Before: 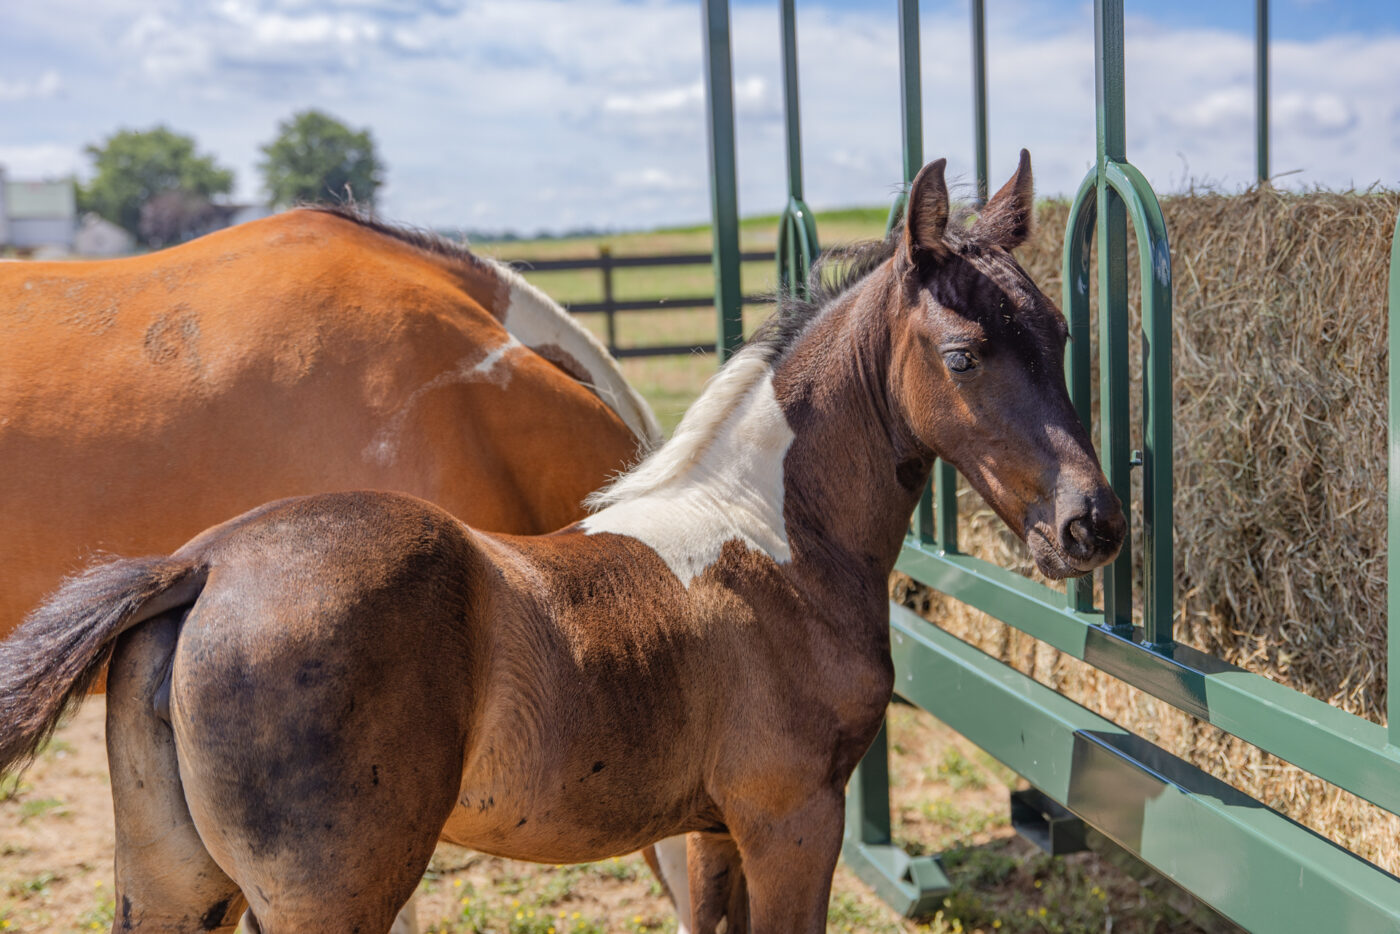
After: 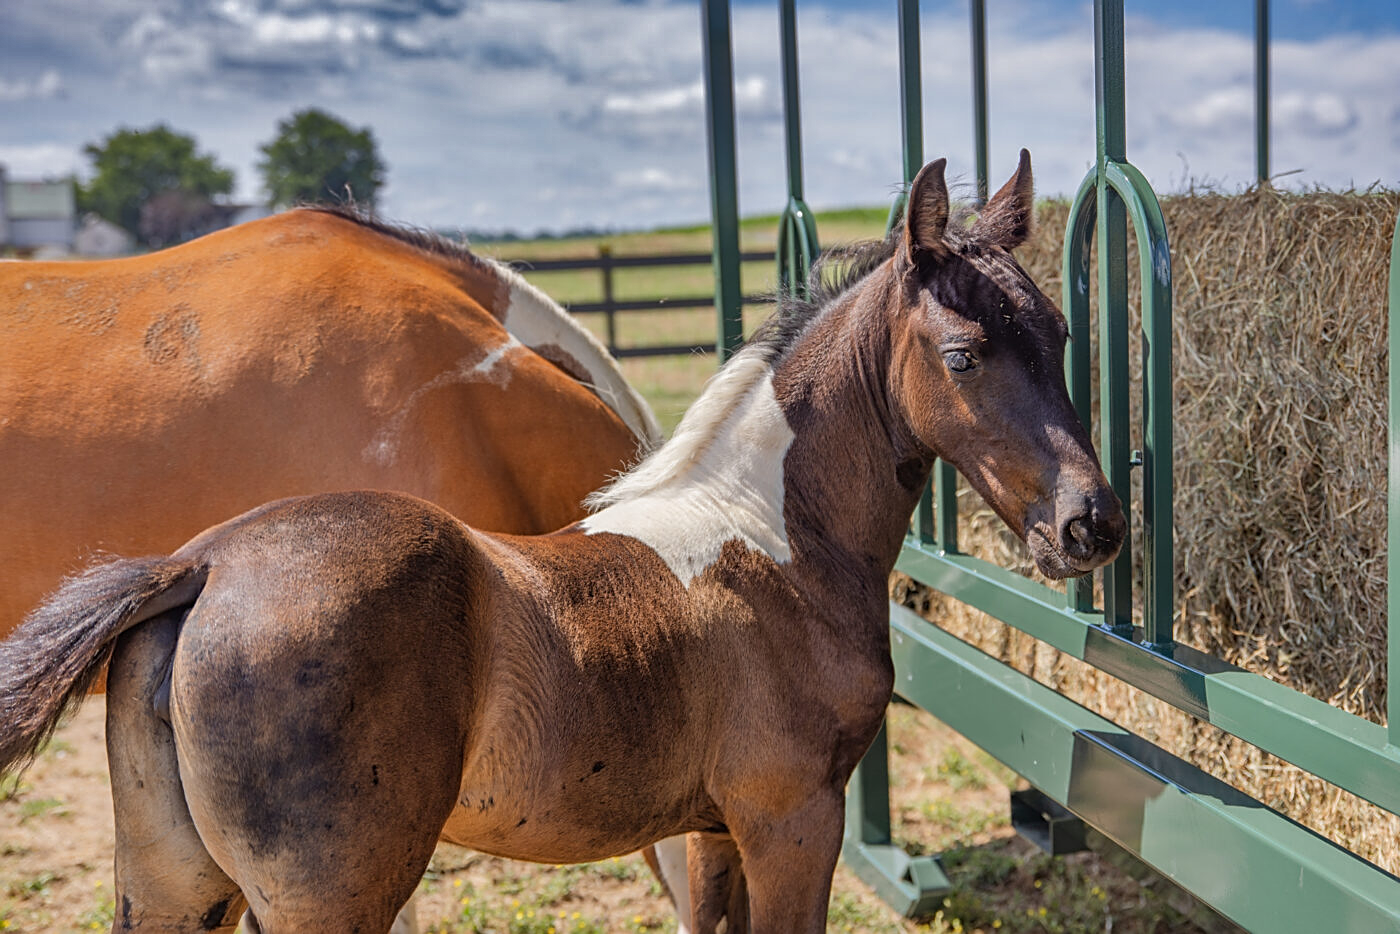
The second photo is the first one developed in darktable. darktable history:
shadows and highlights: shadows 20.98, highlights -81.04, soften with gaussian
sharpen: on, module defaults
